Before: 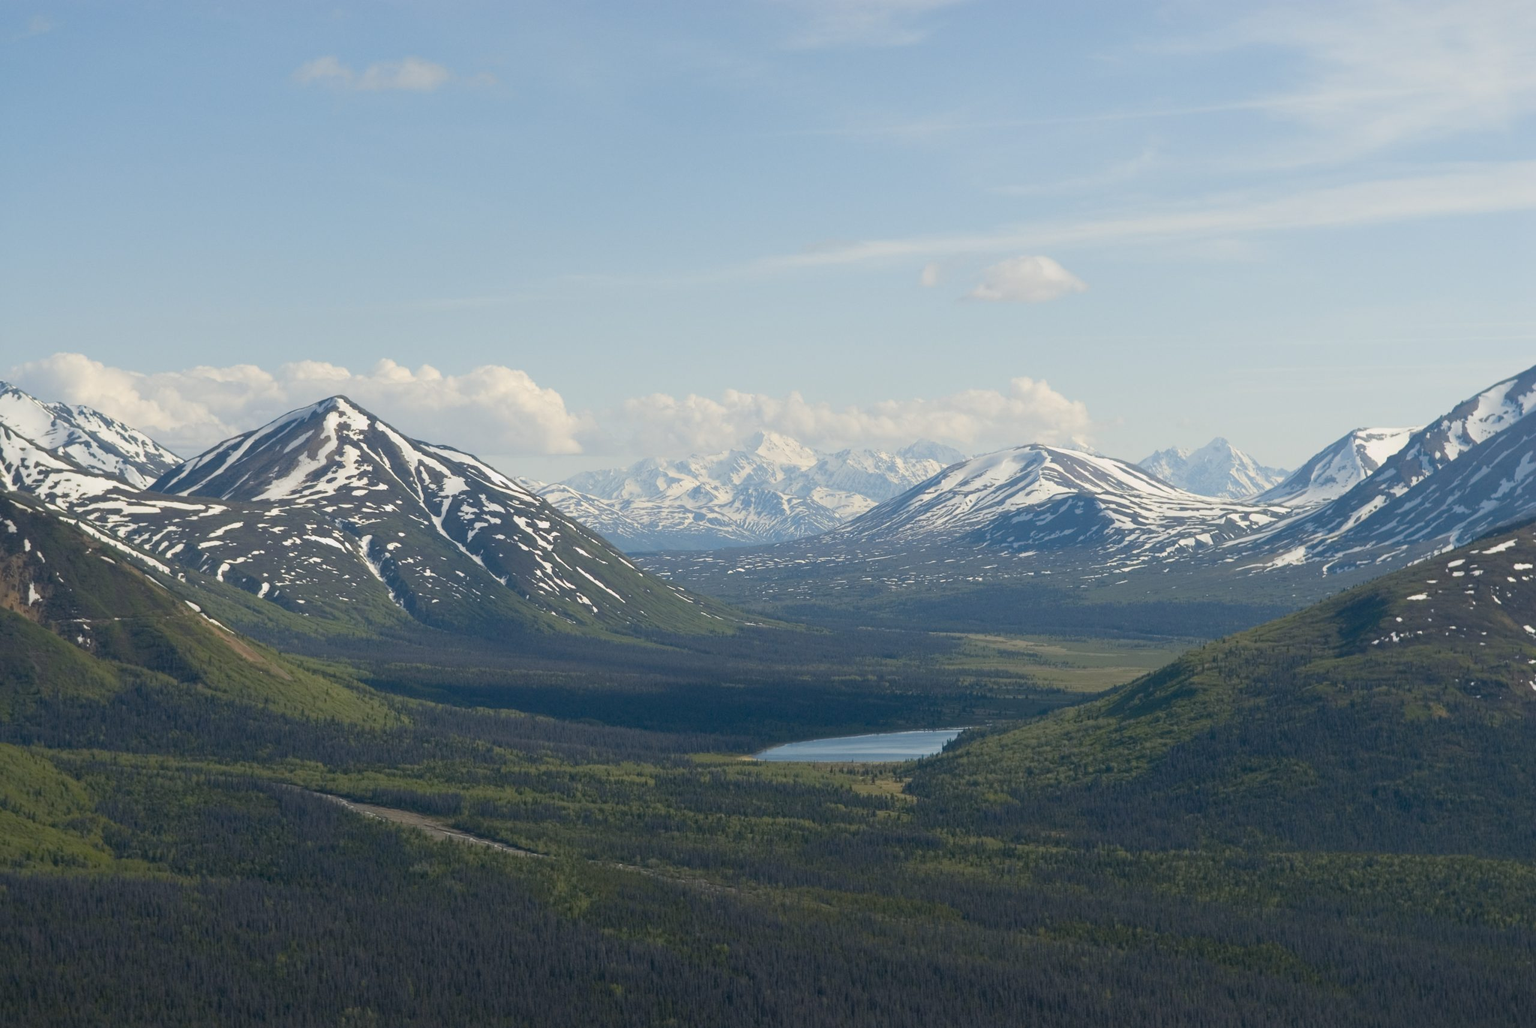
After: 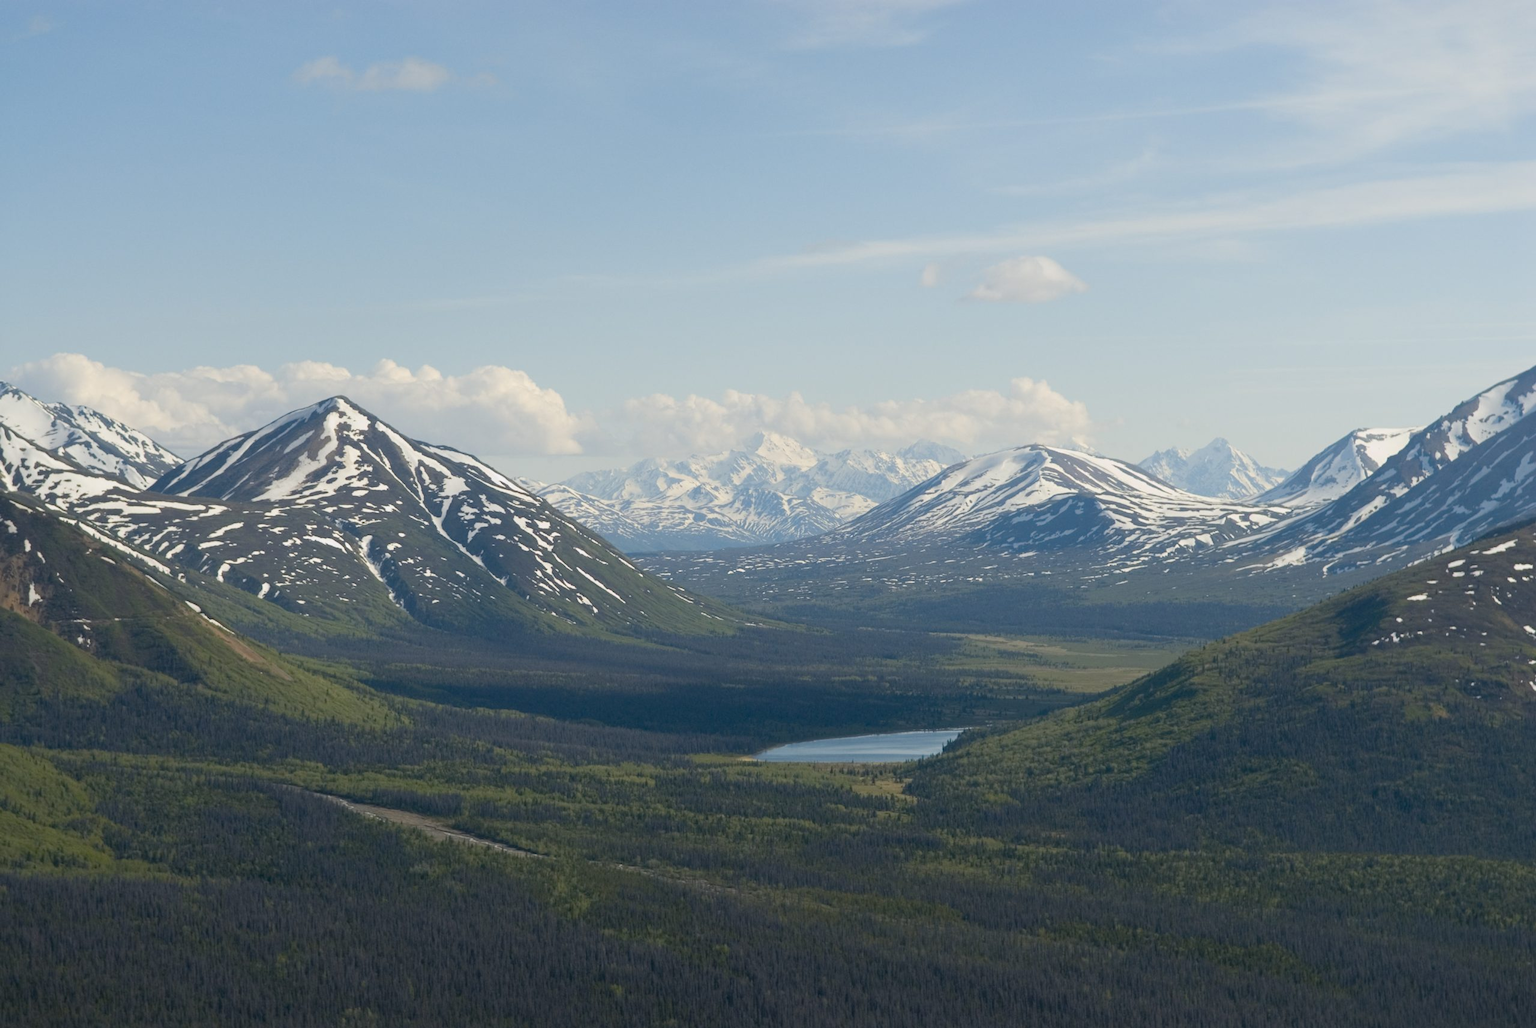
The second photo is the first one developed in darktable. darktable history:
color calibration: illuminant same as pipeline (D50), adaptation none (bypass), x 0.333, y 0.334, temperature 5016.08 K
